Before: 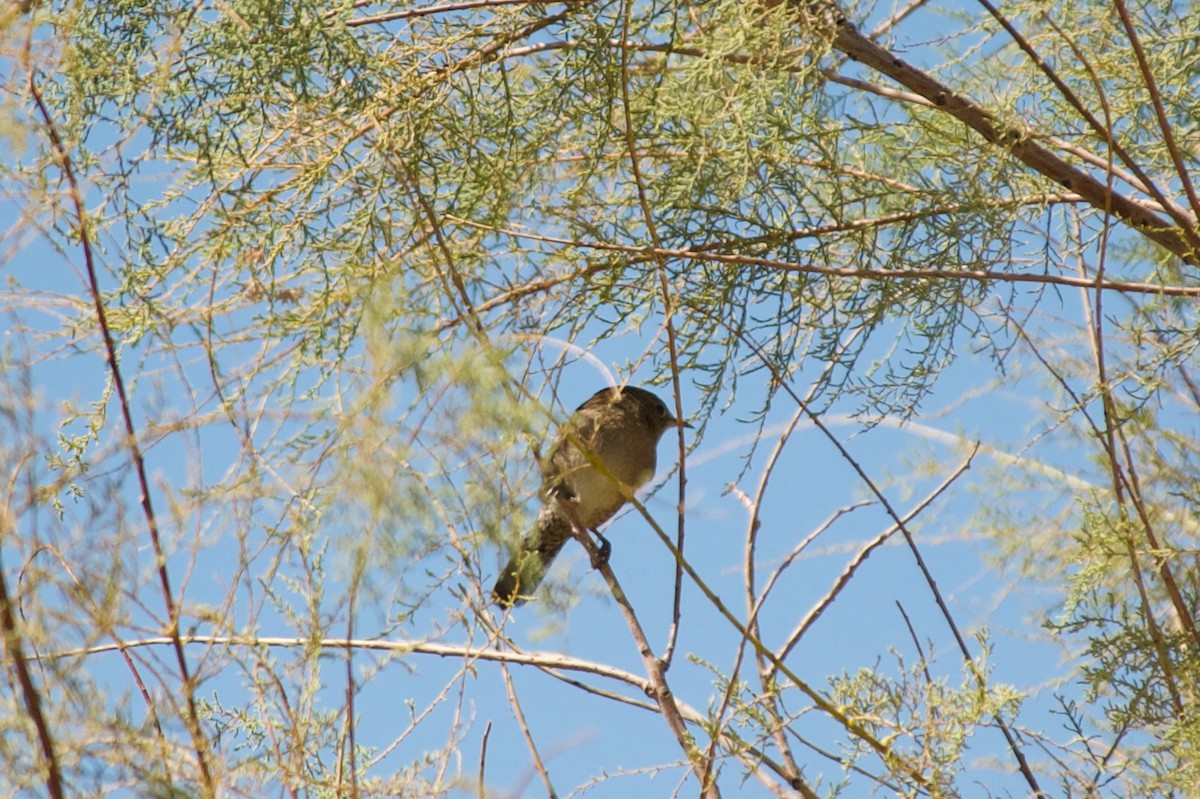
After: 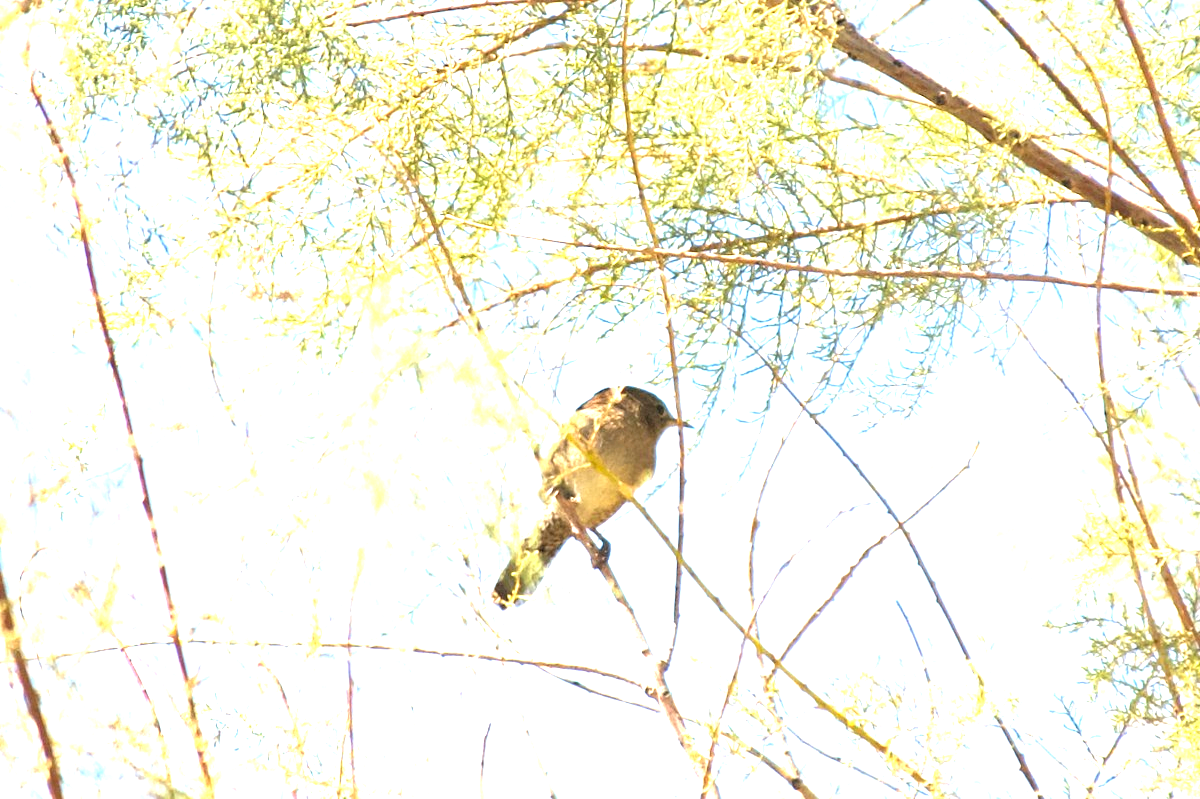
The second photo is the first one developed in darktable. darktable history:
exposure: black level correction 0, exposure 2.165 EV, compensate exposure bias true, compensate highlight preservation false
